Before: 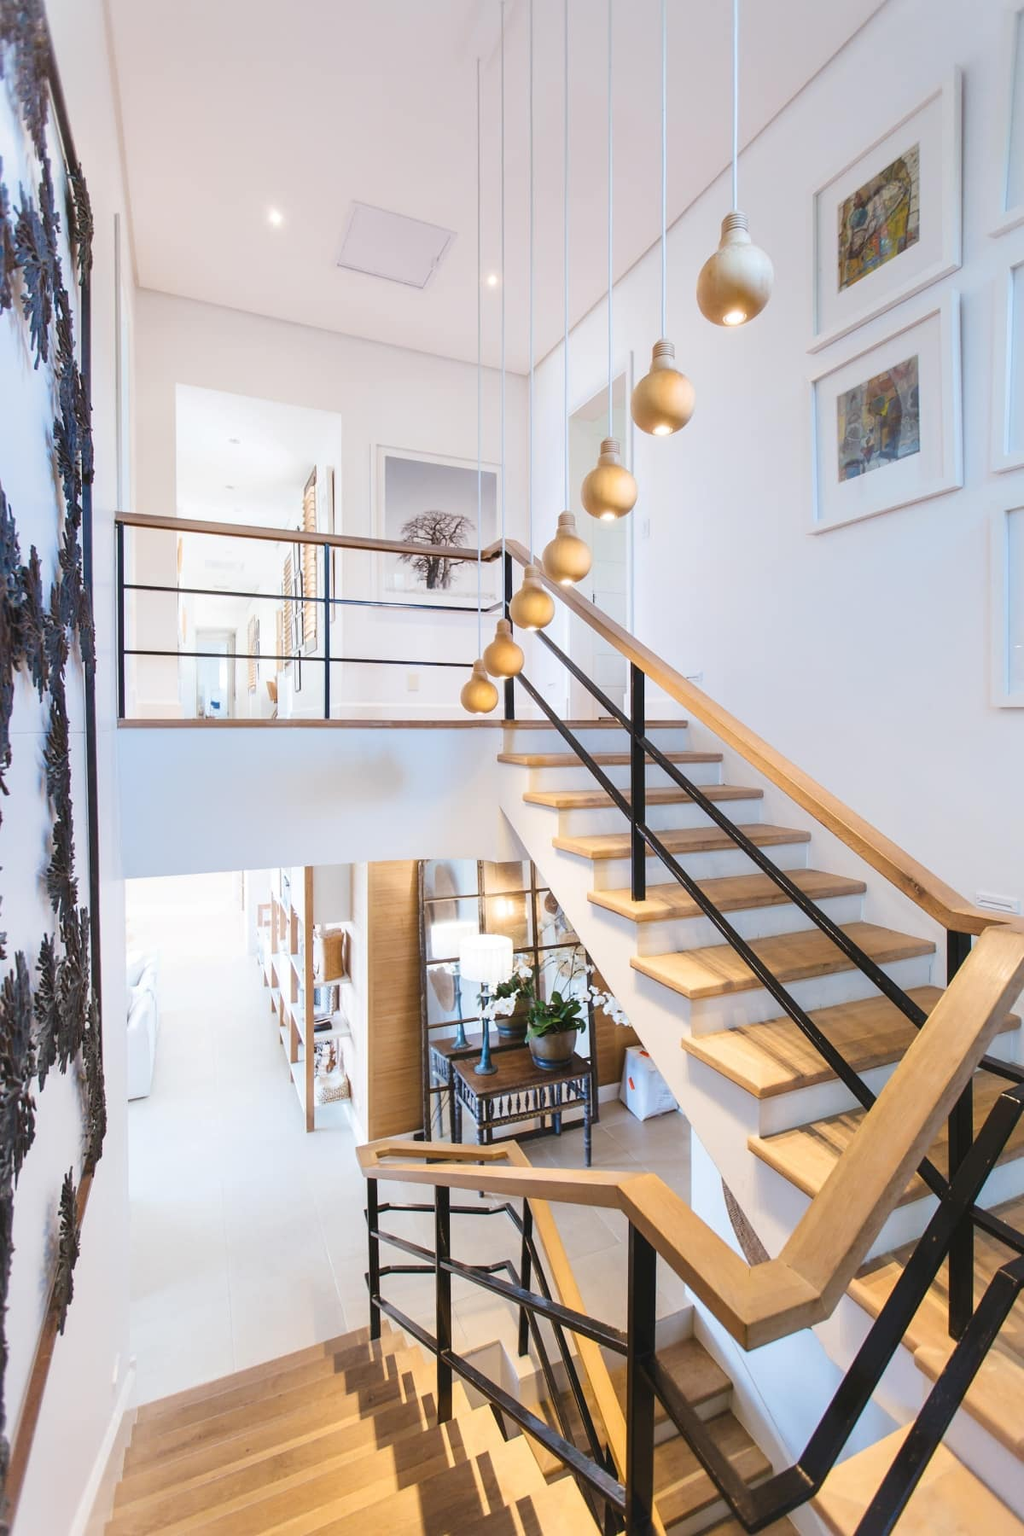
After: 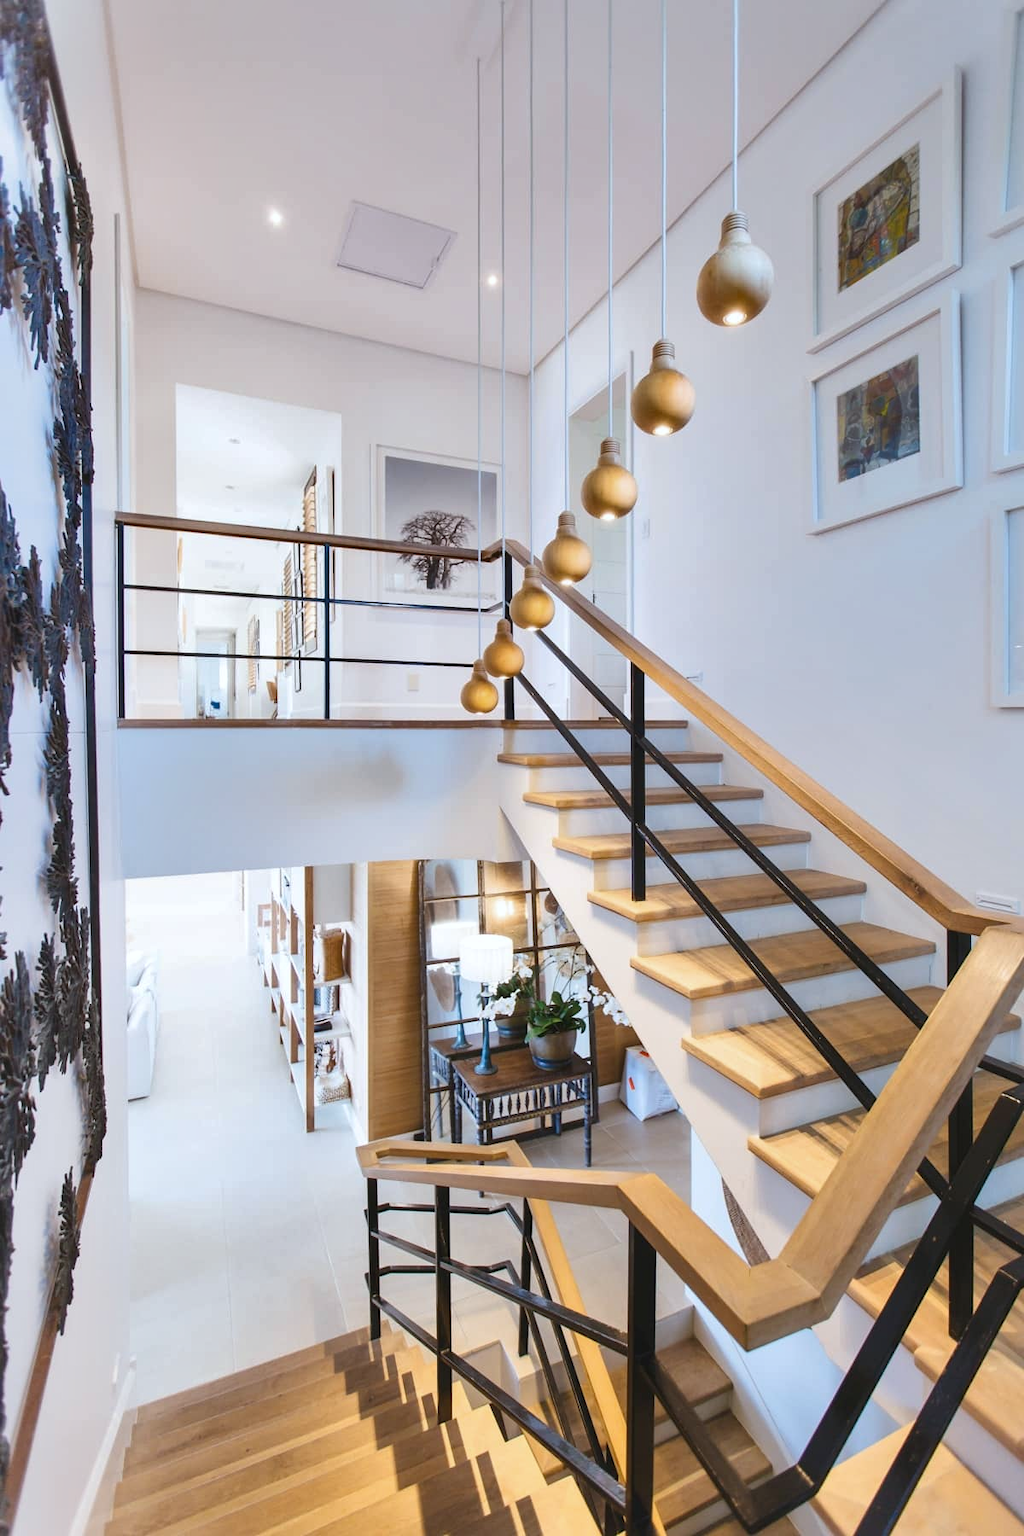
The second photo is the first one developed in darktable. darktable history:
white balance: red 0.982, blue 1.018
shadows and highlights: soften with gaussian
